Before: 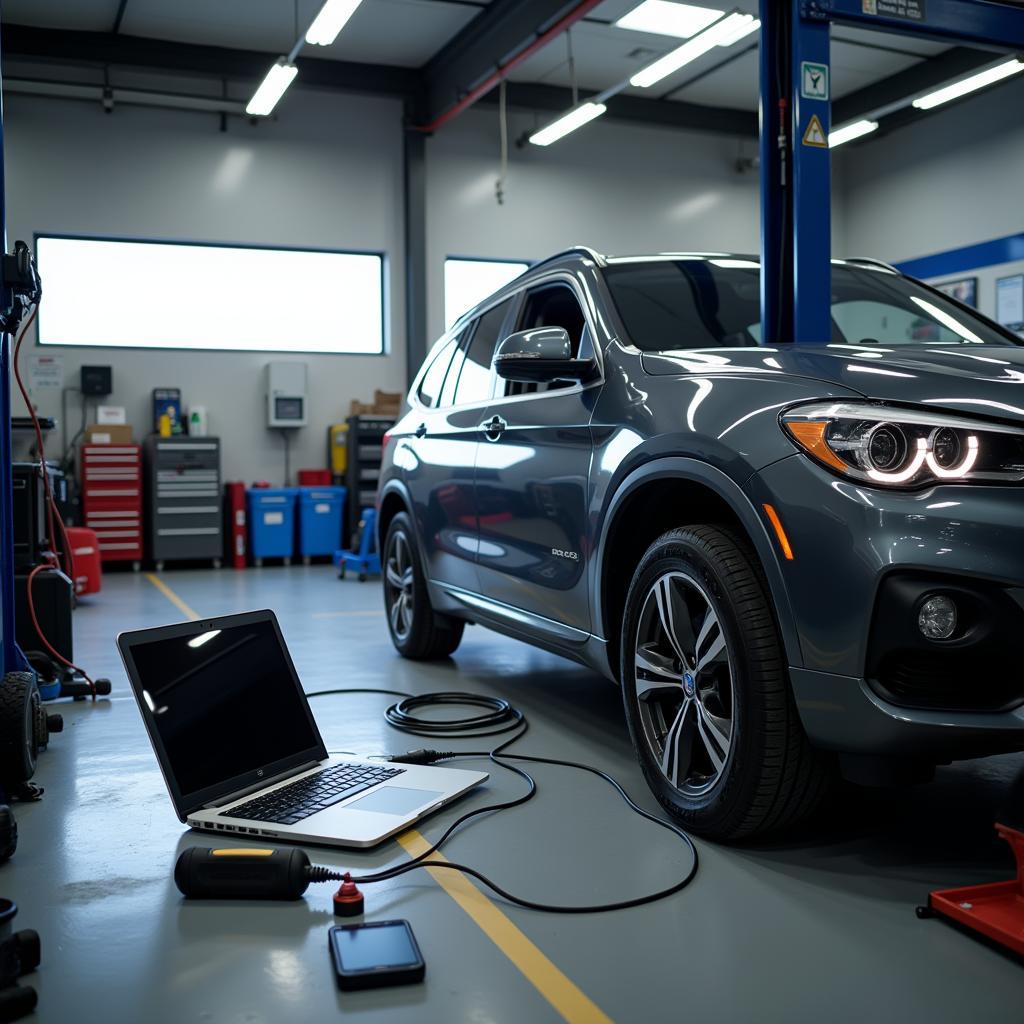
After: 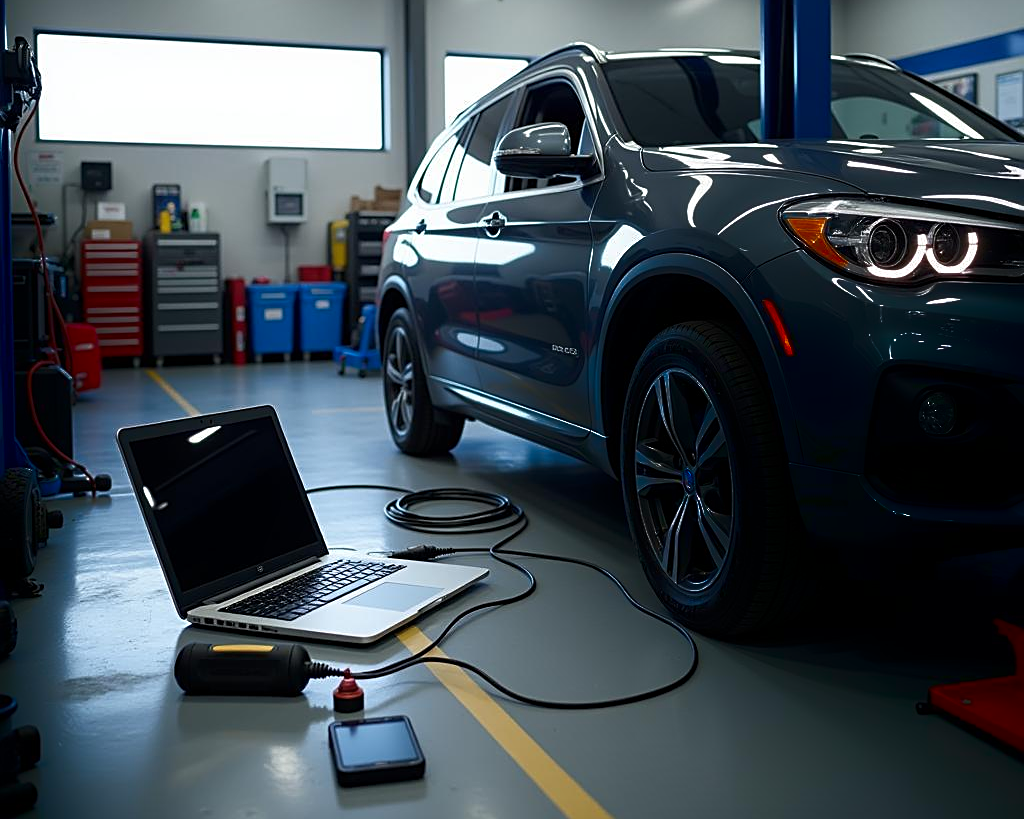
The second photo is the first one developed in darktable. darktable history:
sharpen: on, module defaults
crop and rotate: top 19.998%
shadows and highlights: shadows -88.03, highlights -35.45, shadows color adjustment 99.15%, highlights color adjustment 0%, soften with gaussian
